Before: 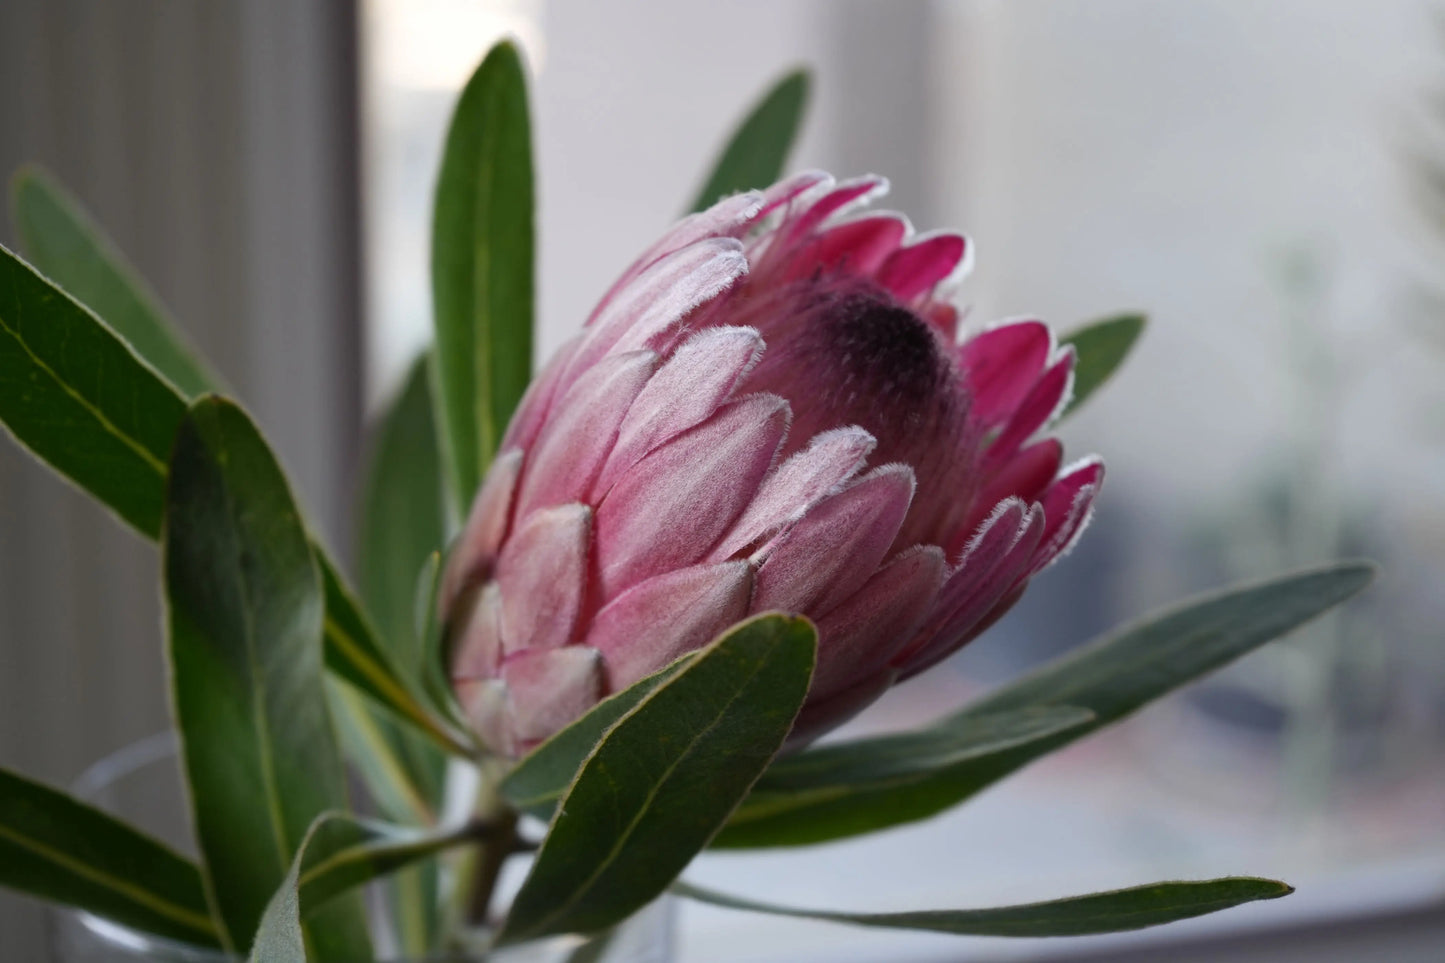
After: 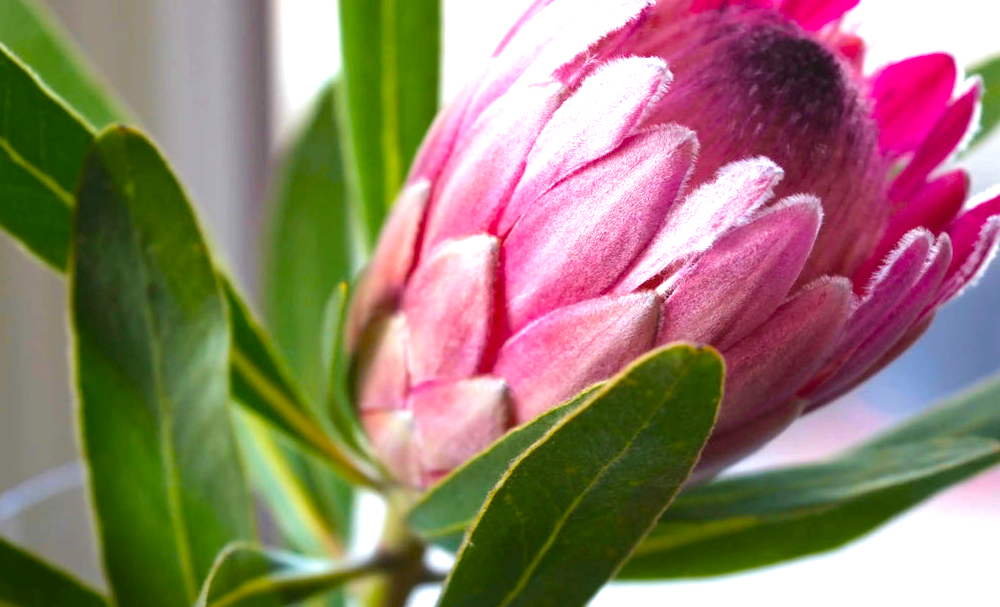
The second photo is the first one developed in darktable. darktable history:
crop: left 6.48%, top 28.014%, right 24.276%, bottom 8.95%
exposure: black level correction -0.001, exposure 0.9 EV, compensate highlight preservation false
velvia: on, module defaults
color balance rgb: linear chroma grading › global chroma 14.6%, perceptual saturation grading › global saturation 29.972%, perceptual brilliance grading › global brilliance 9.425%, perceptual brilliance grading › shadows 15.812%, global vibrance 0.721%
